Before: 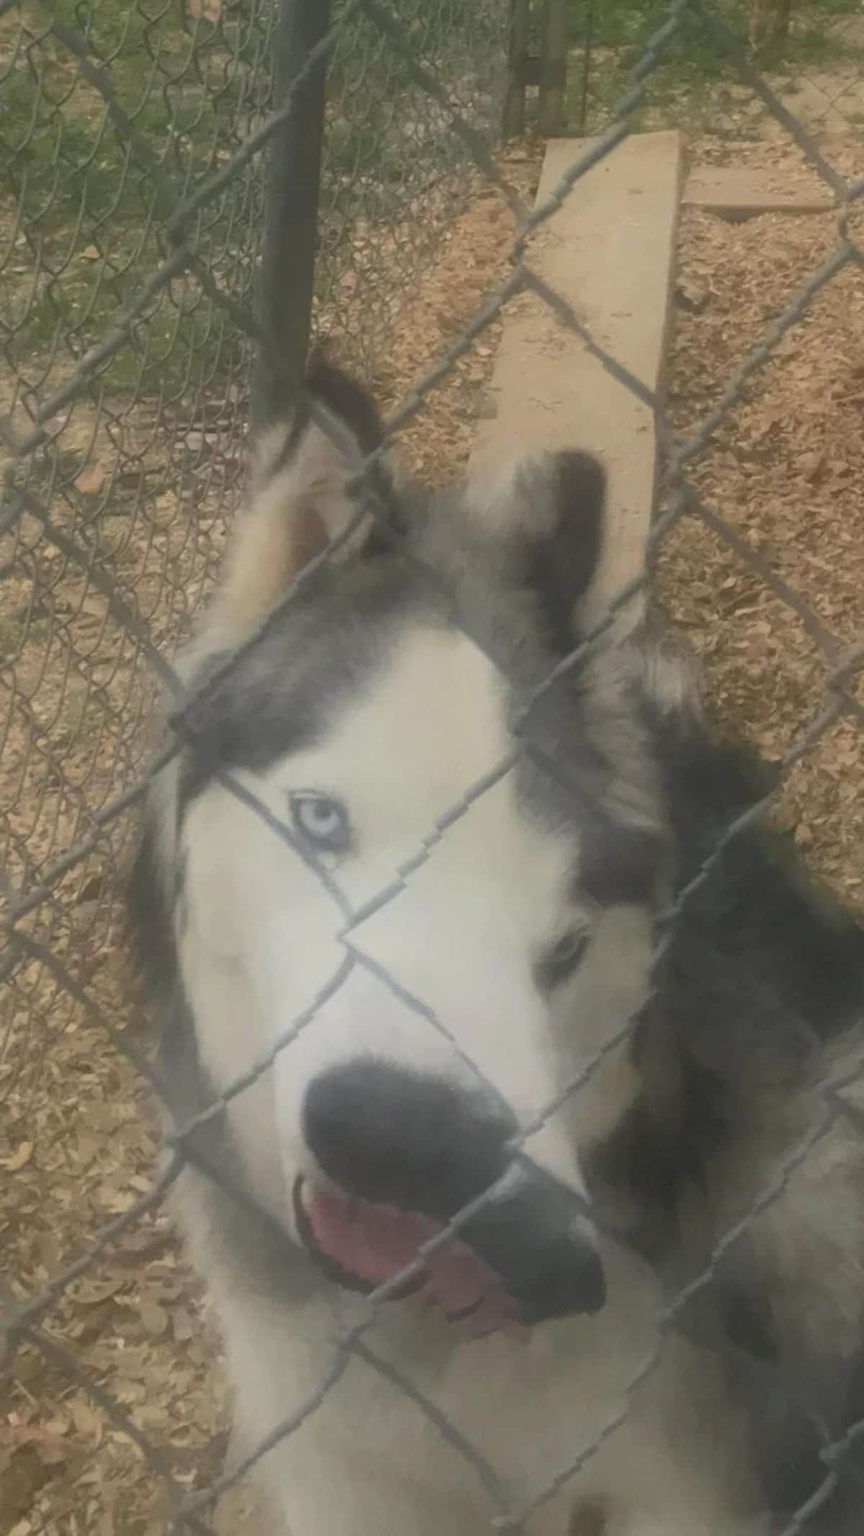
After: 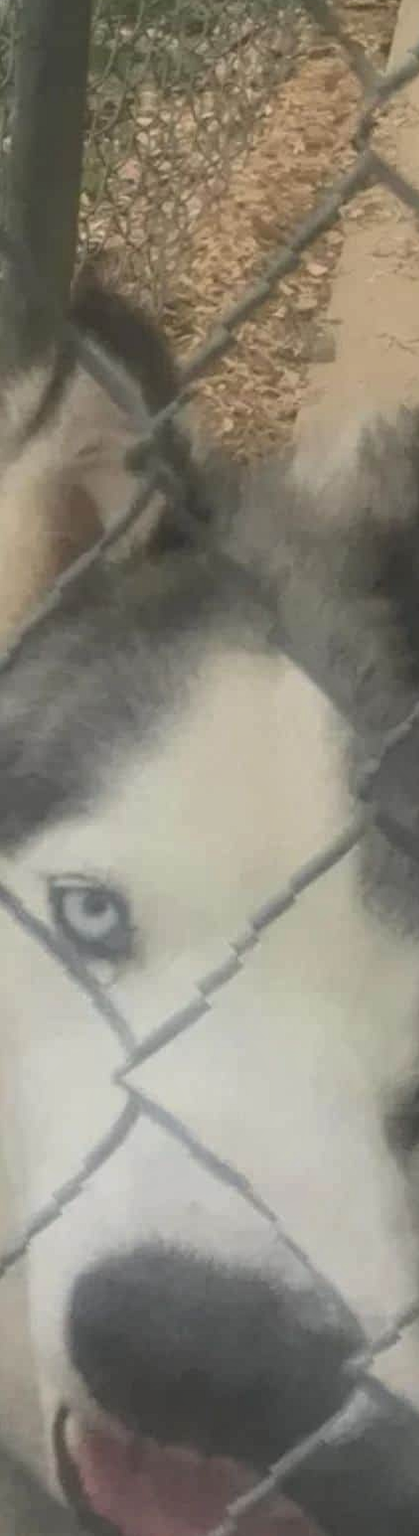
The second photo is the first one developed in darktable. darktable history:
local contrast: highlights 99%, shadows 86%, detail 160%, midtone range 0.2
tone equalizer: on, module defaults
crop and rotate: left 29.476%, top 10.214%, right 35.32%, bottom 17.333%
